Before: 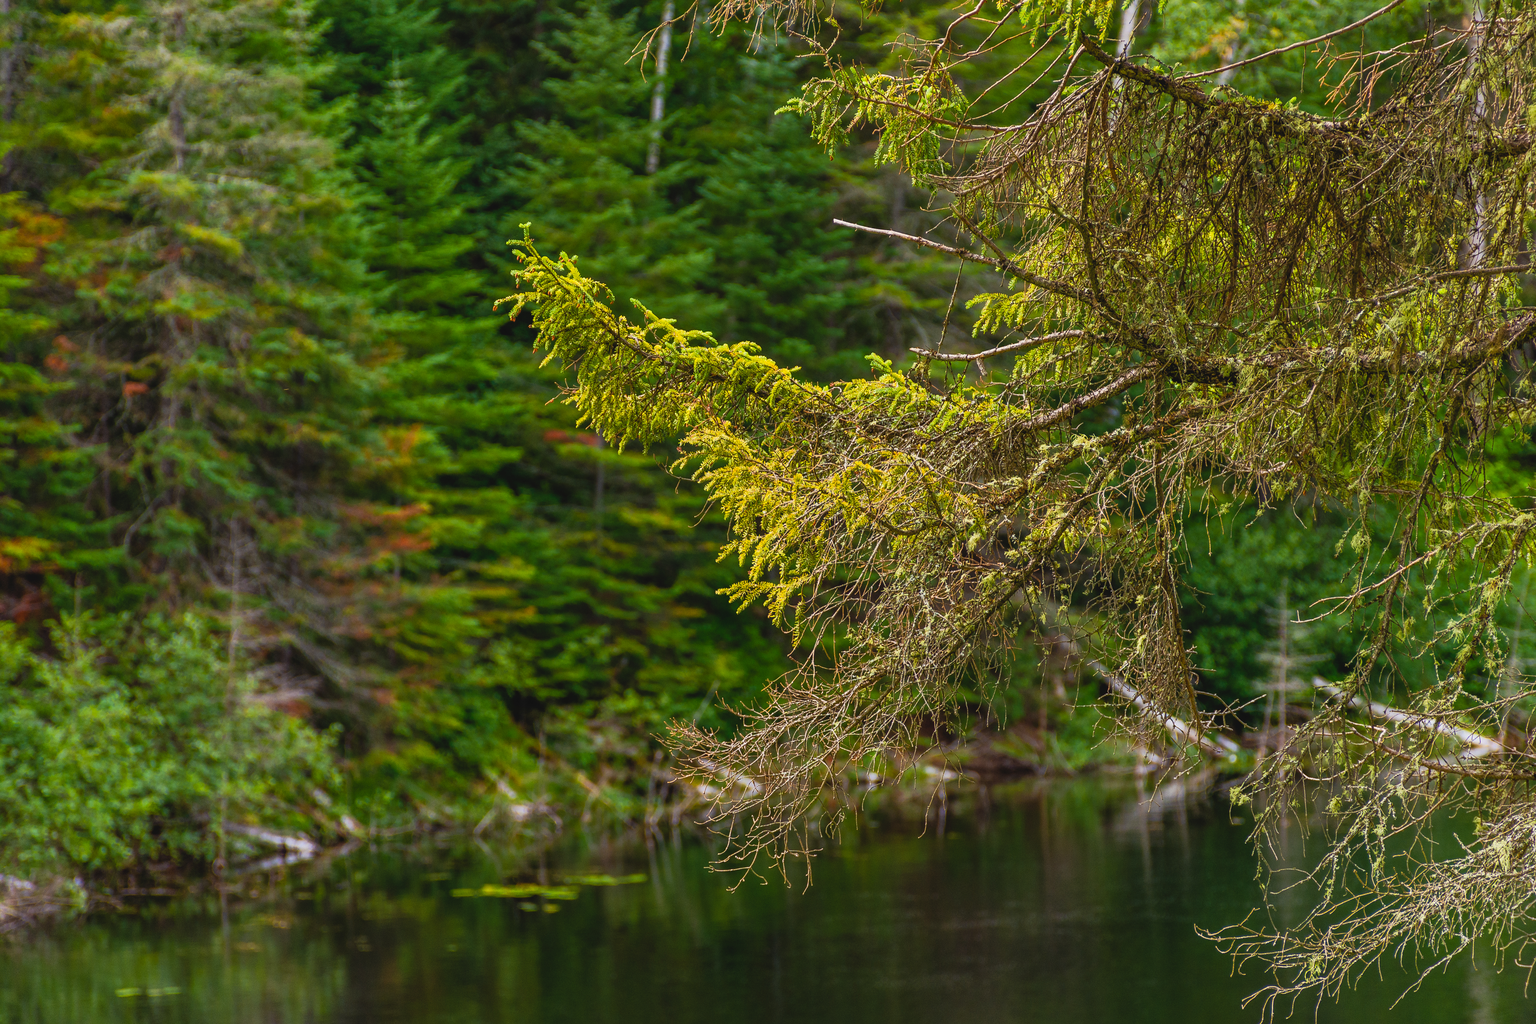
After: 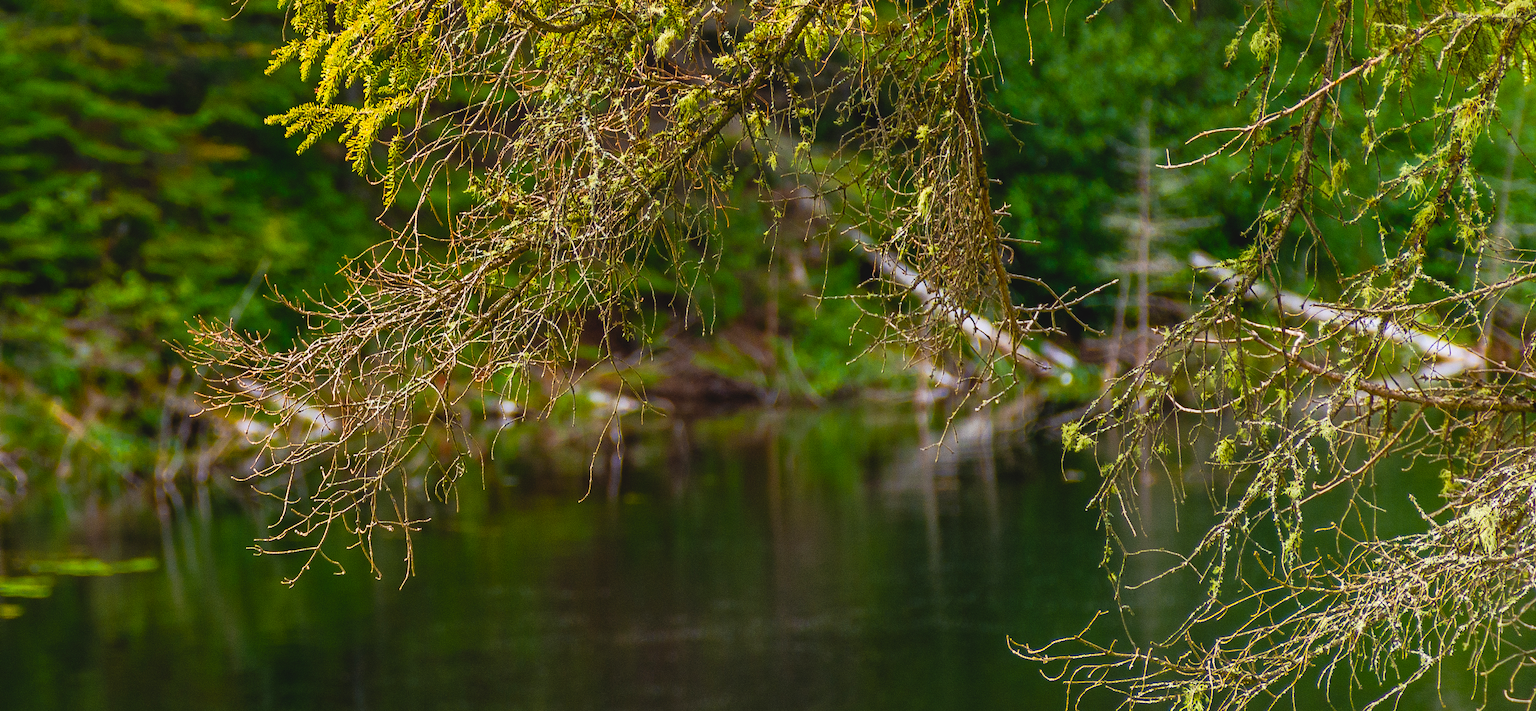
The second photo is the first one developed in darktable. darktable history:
color balance rgb: linear chroma grading › global chroma 3.45%, perceptual saturation grading › global saturation 11.24%, perceptual brilliance grading › global brilliance 3.04%, global vibrance 2.8%
crop and rotate: left 35.509%, top 50.238%, bottom 4.934%
